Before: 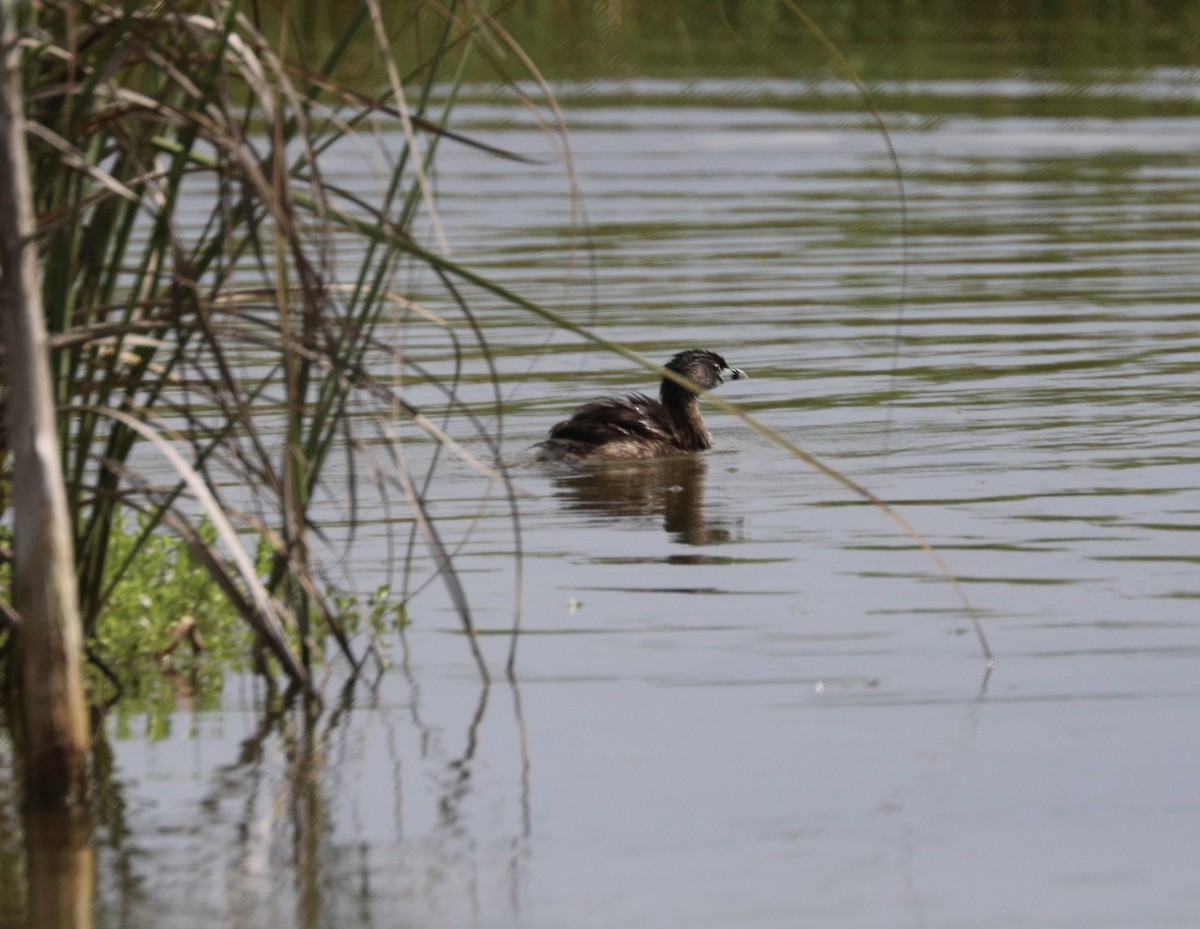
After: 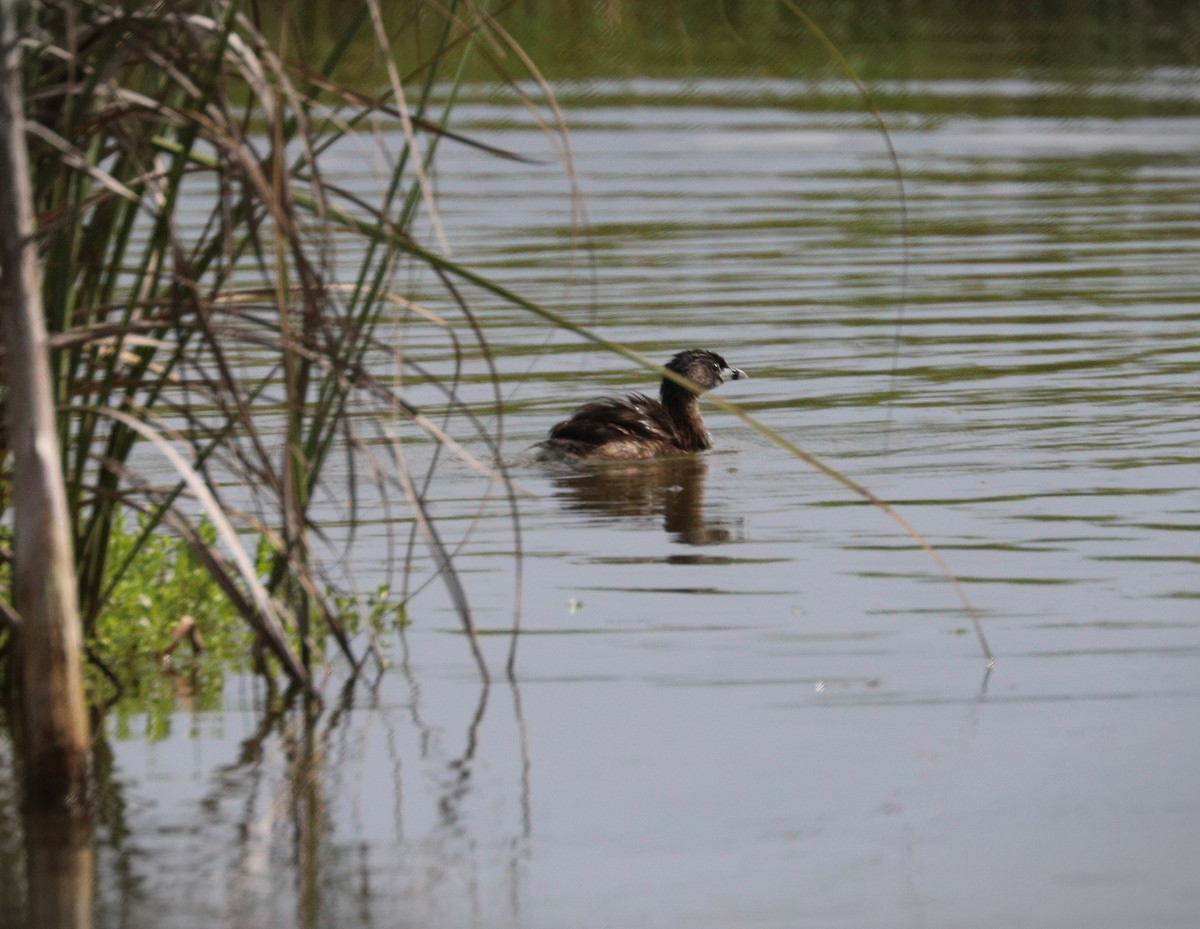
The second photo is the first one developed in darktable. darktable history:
vignetting: fall-off start 100%, brightness -0.282, width/height ratio 1.31
exposure: compensate highlight preservation false
white balance: emerald 1
